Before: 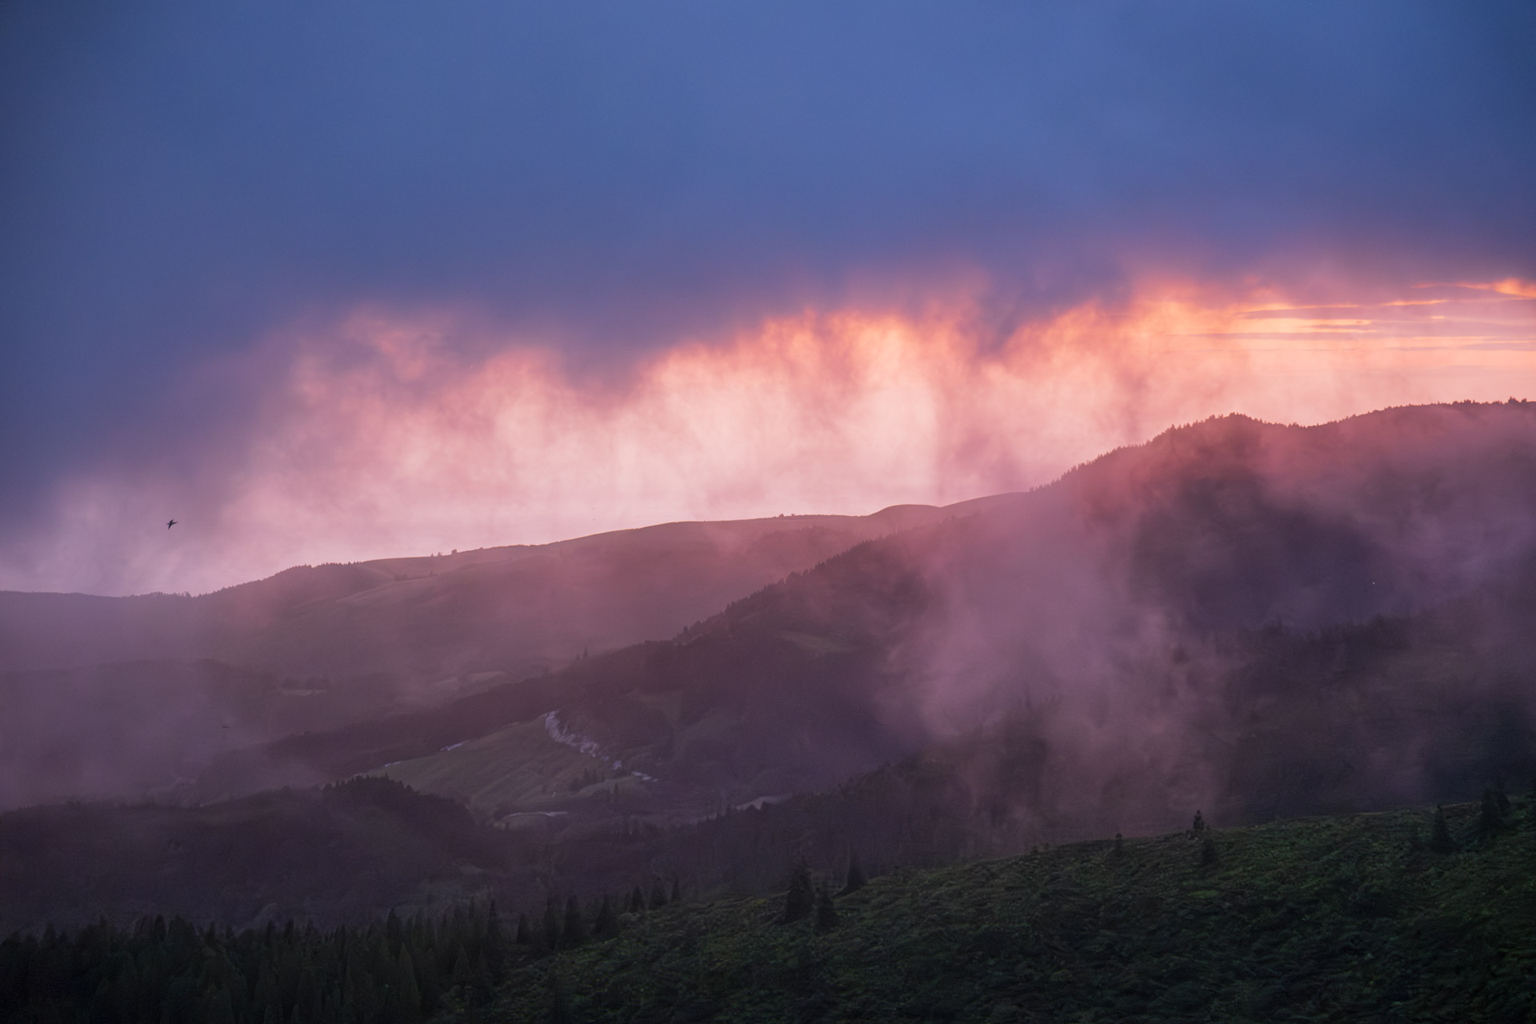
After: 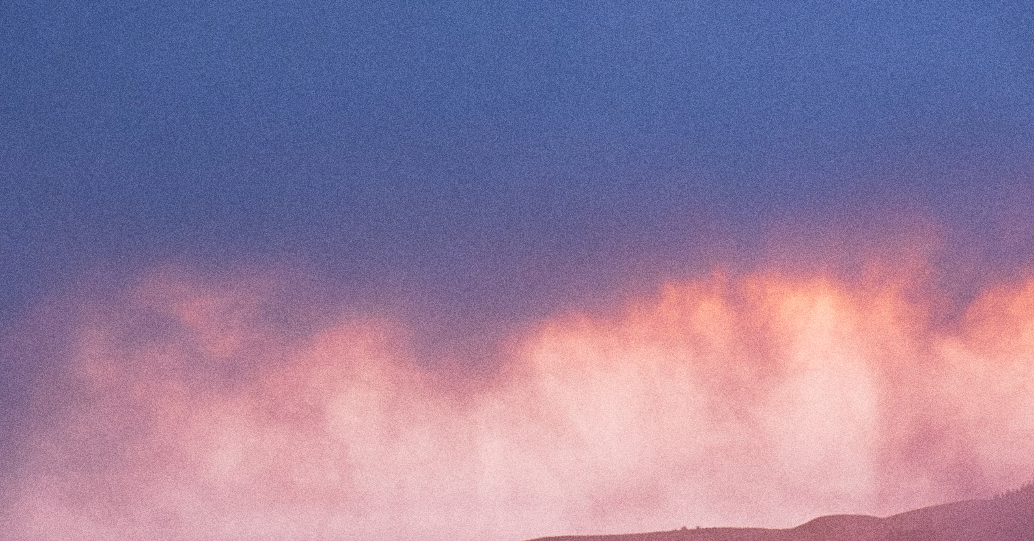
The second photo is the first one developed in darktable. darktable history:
grain: coarseness 0.09 ISO, strength 40%
crop: left 15.306%, top 9.065%, right 30.789%, bottom 48.638%
